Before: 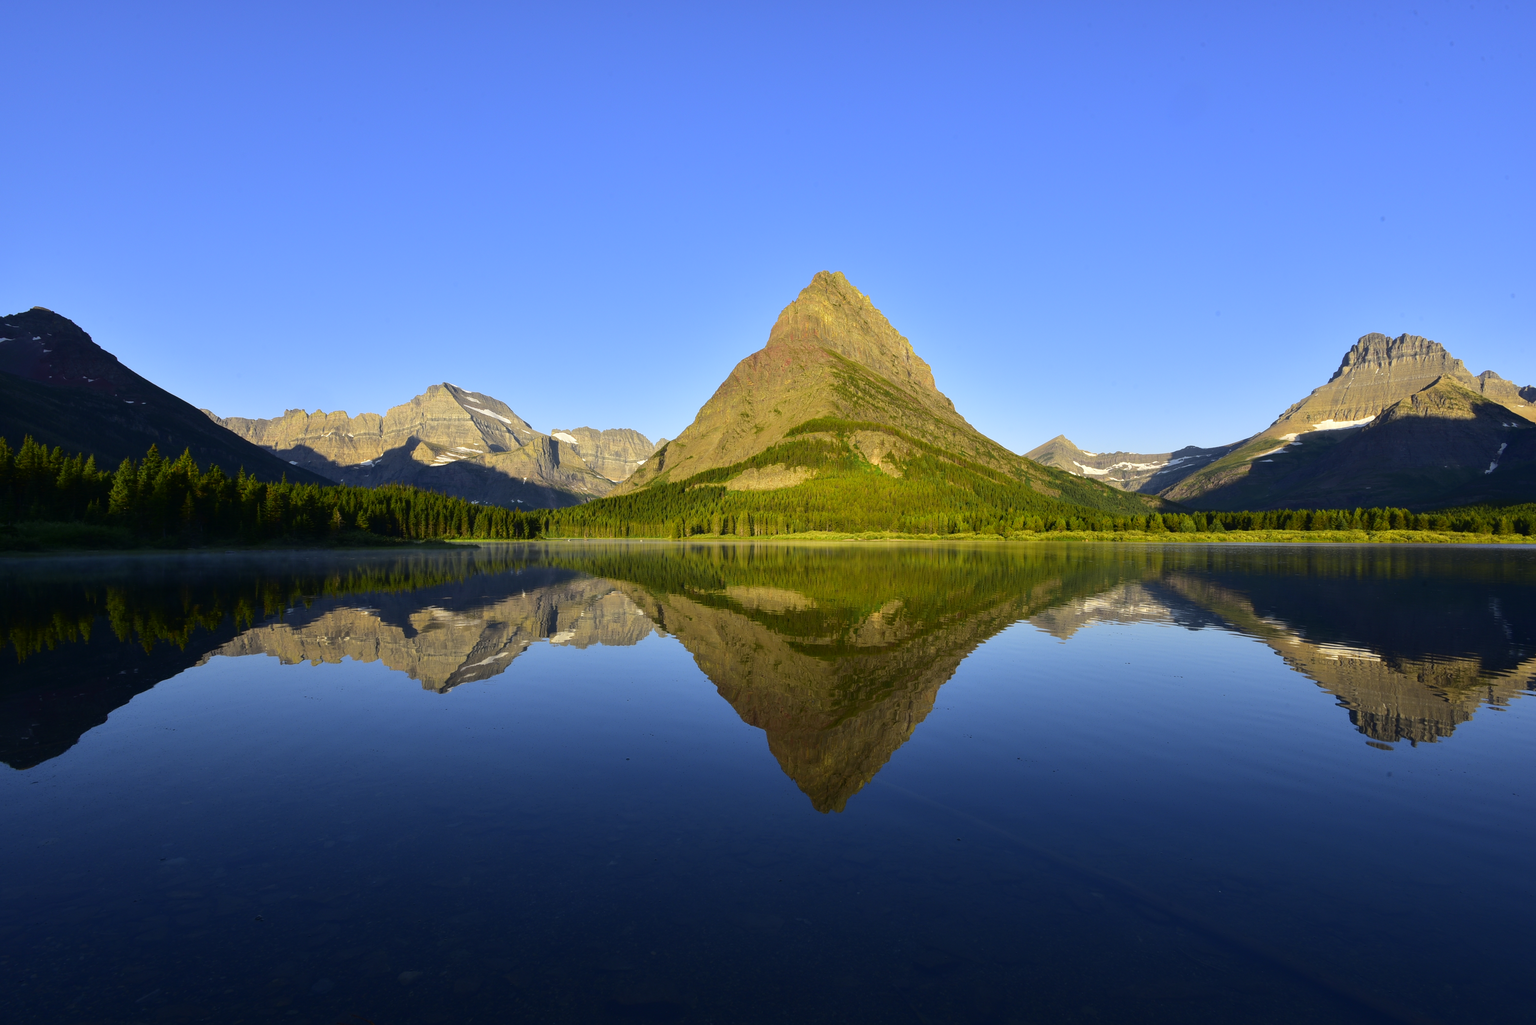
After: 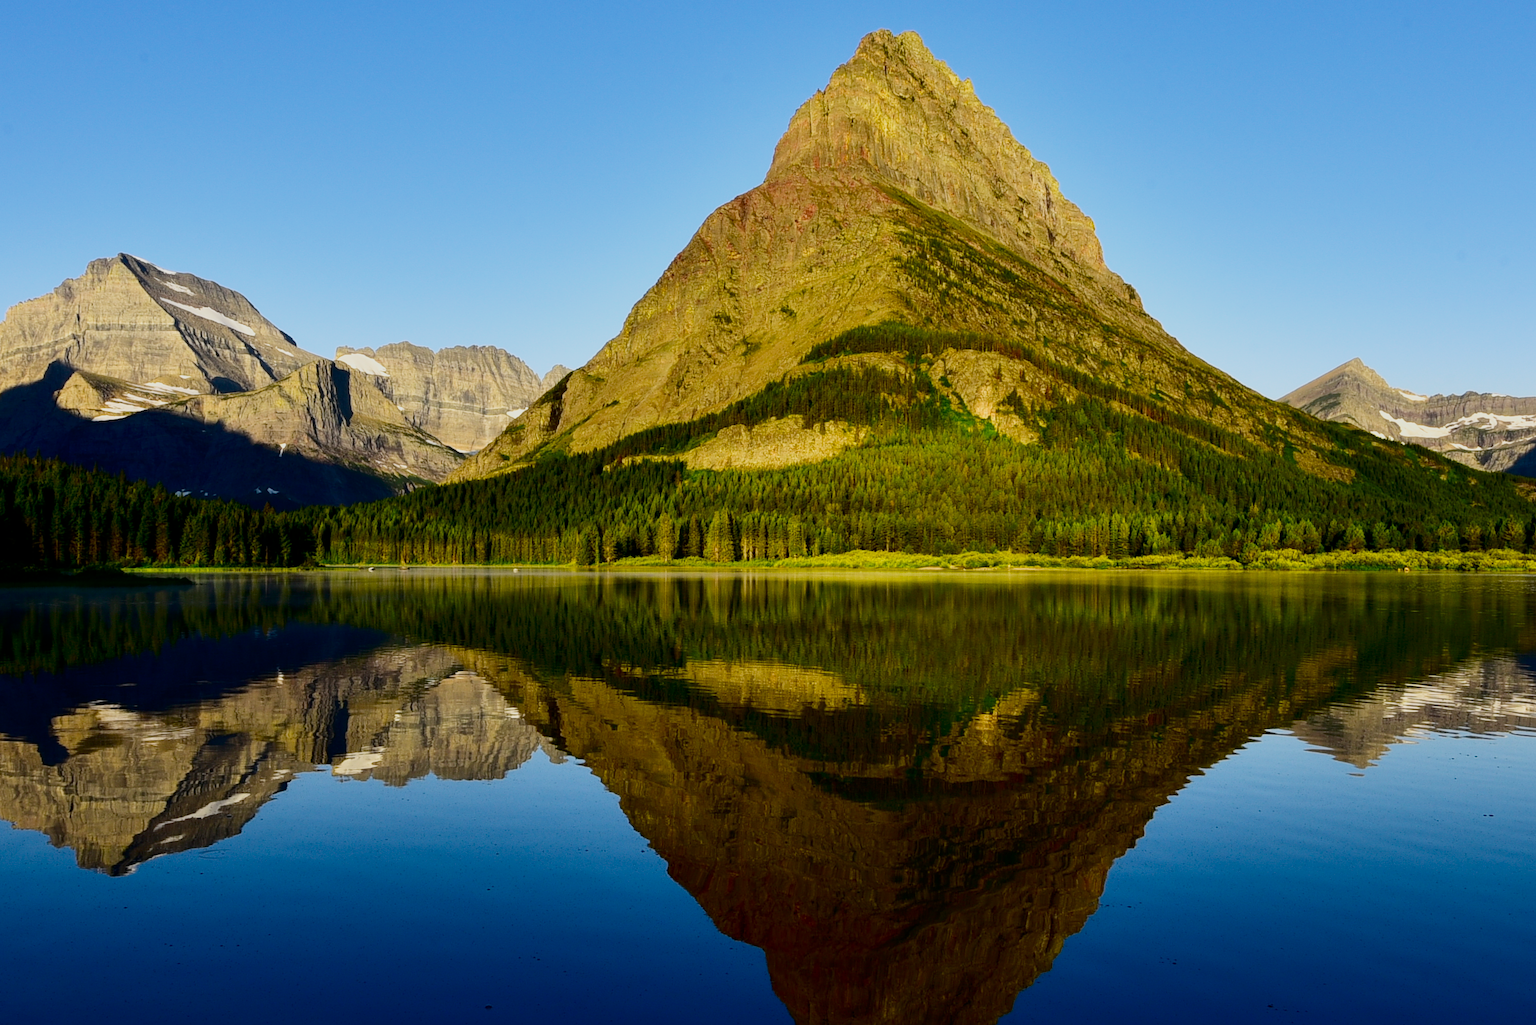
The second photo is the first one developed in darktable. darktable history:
contrast brightness saturation: contrast 0.4, brightness 0.05, saturation 0.25
crop: left 25%, top 25%, right 25%, bottom 25%
filmic rgb: middle gray luminance 30%, black relative exposure -9 EV, white relative exposure 7 EV, threshold 6 EV, target black luminance 0%, hardness 2.94, latitude 2.04%, contrast 0.963, highlights saturation mix 5%, shadows ↔ highlights balance 12.16%, add noise in highlights 0, preserve chrominance no, color science v3 (2019), use custom middle-gray values true, iterations of high-quality reconstruction 0, contrast in highlights soft, enable highlight reconstruction true
exposure: black level correction -0.005, exposure 0.054 EV, compensate highlight preservation false
